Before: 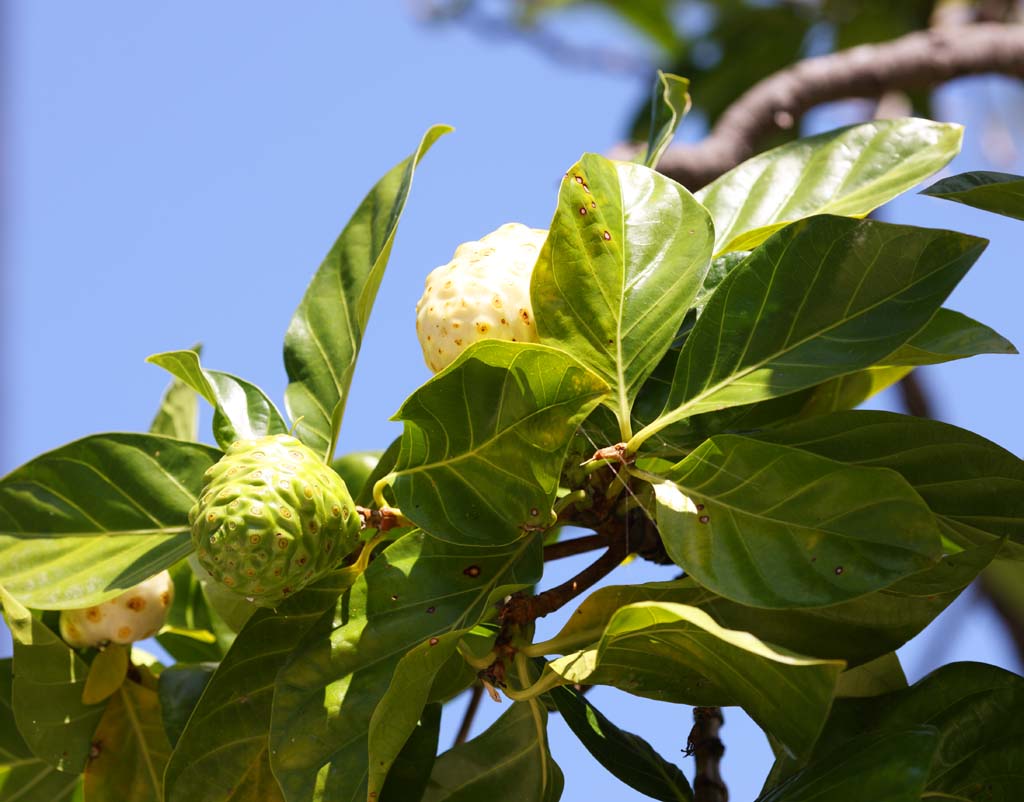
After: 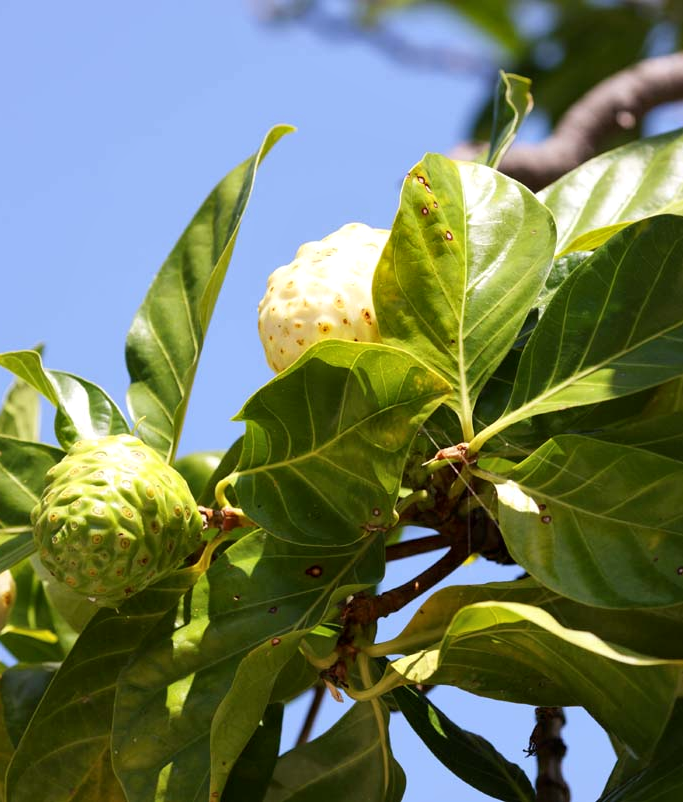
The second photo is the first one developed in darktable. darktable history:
crop and rotate: left 15.446%, right 17.836%
local contrast: mode bilateral grid, contrast 20, coarseness 50, detail 120%, midtone range 0.2
